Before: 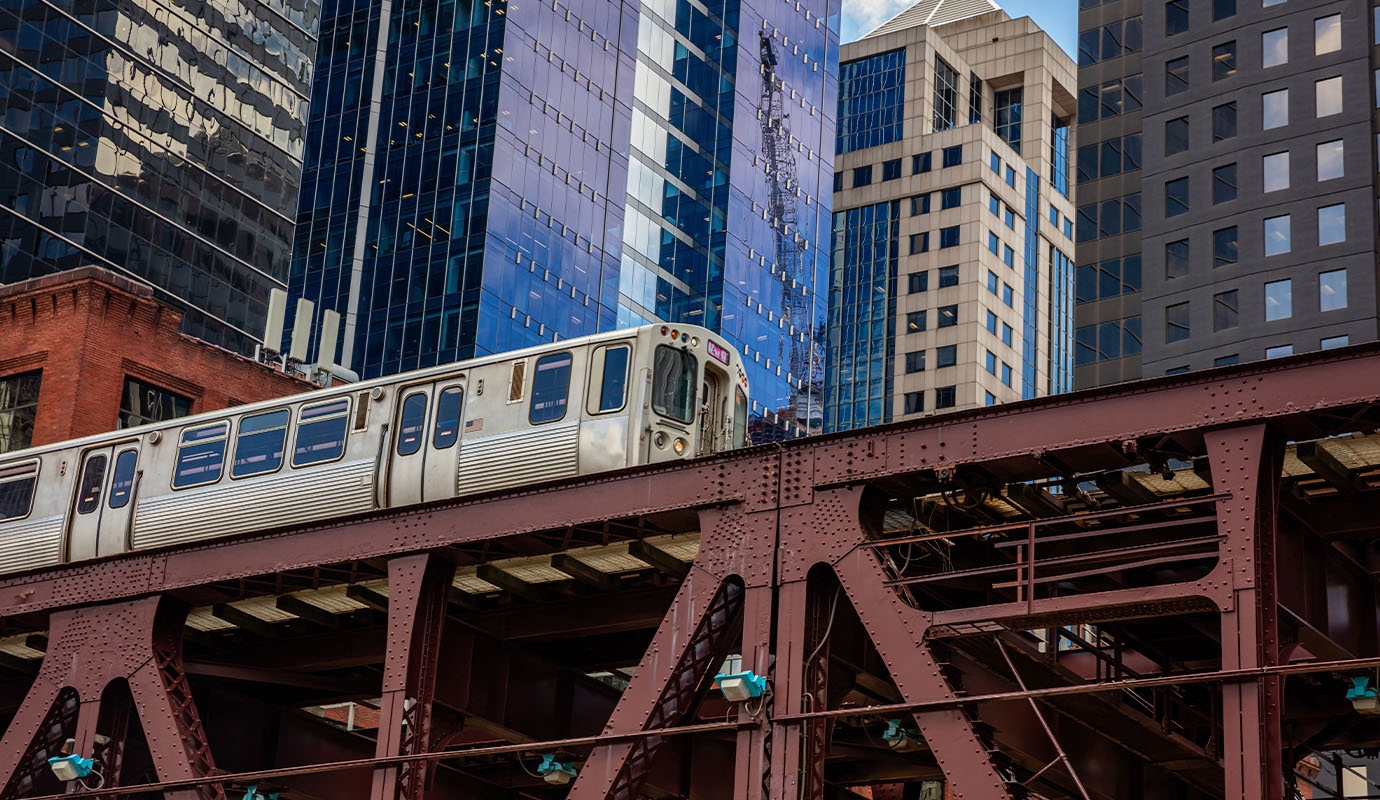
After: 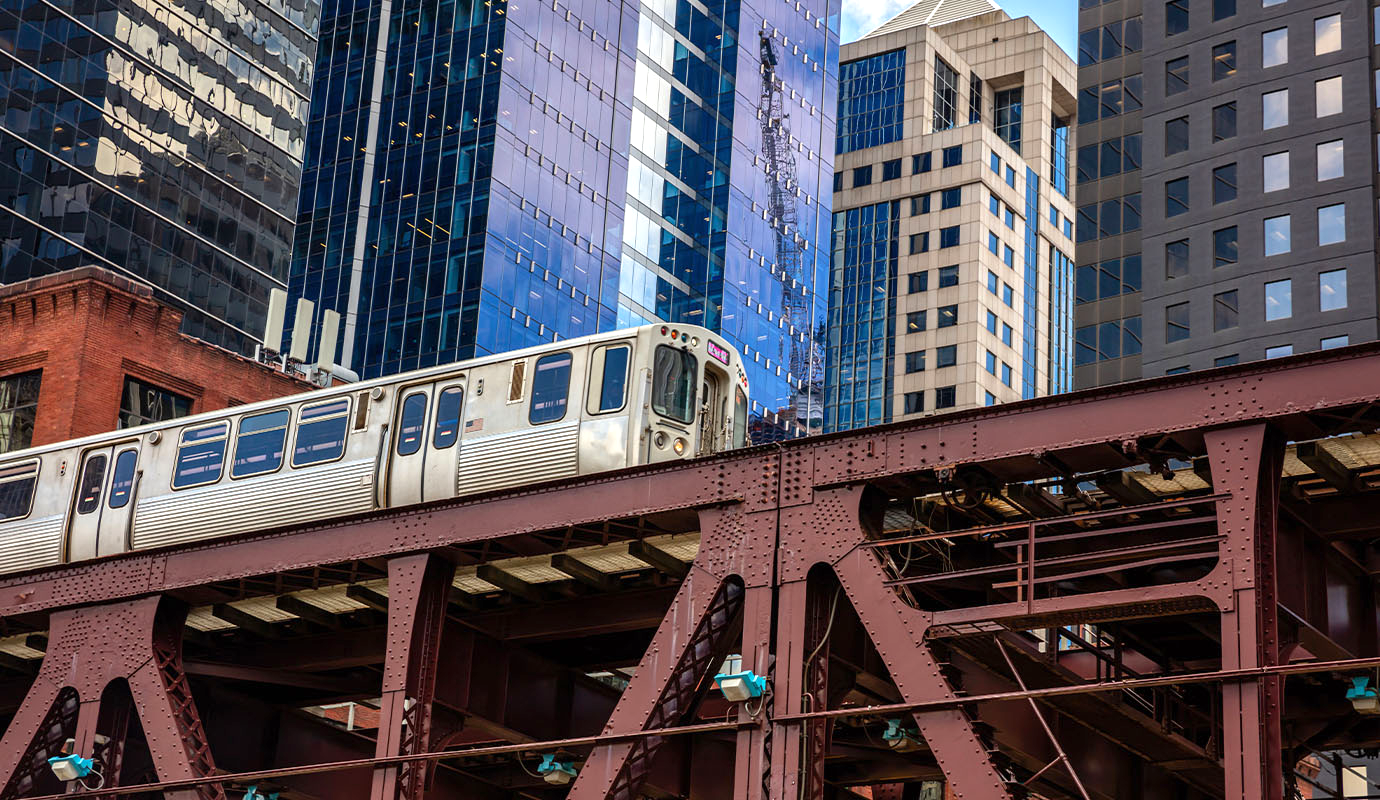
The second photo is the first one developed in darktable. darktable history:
exposure: exposure 0.557 EV, compensate highlight preservation false
